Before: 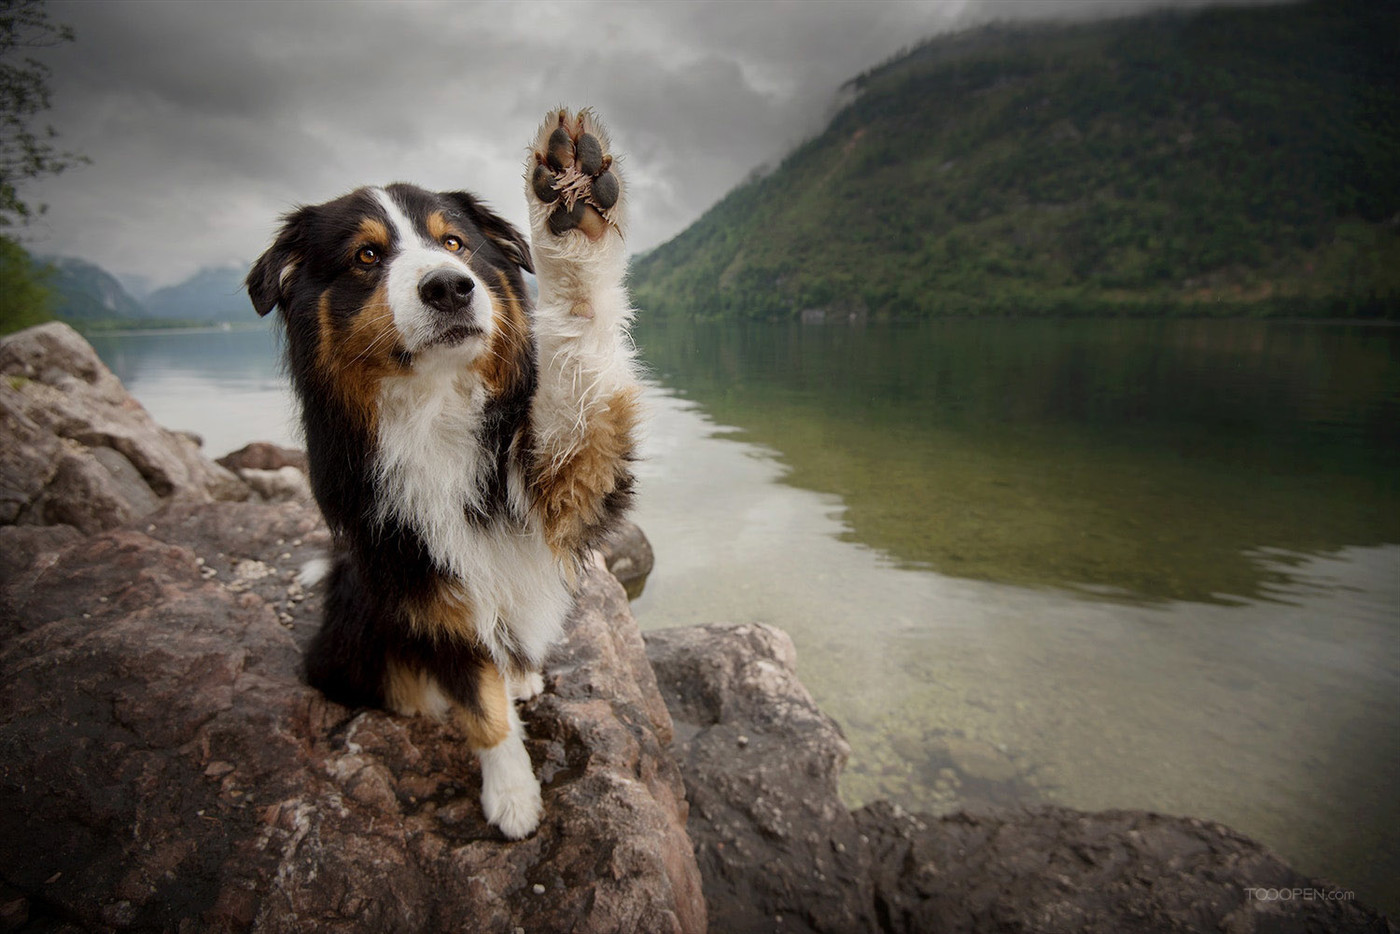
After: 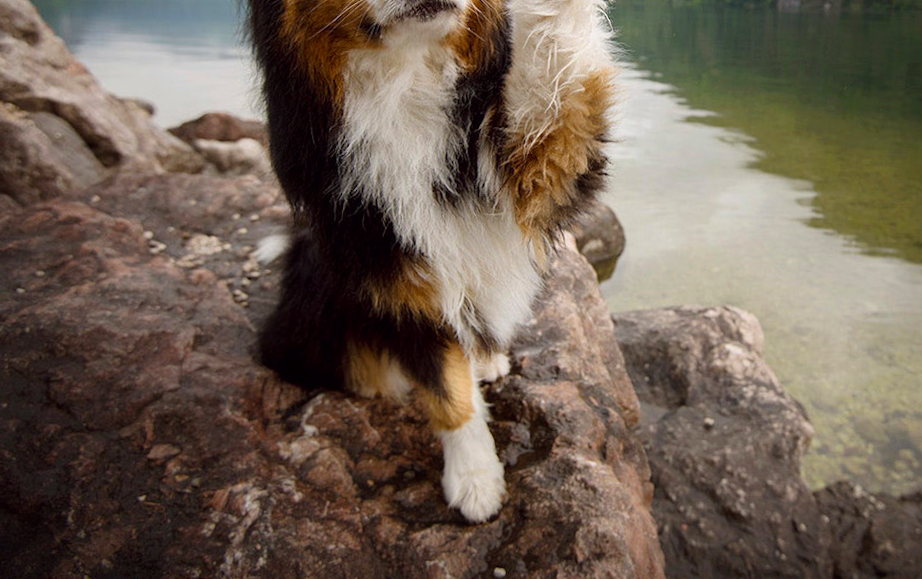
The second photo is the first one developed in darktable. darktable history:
crop and rotate: angle -0.82°, left 3.85%, top 31.828%, right 27.992%
rotate and perspective: rotation 0.679°, lens shift (horizontal) 0.136, crop left 0.009, crop right 0.991, crop top 0.078, crop bottom 0.95
color balance: lift [1, 1.001, 0.999, 1.001], gamma [1, 1.004, 1.007, 0.993], gain [1, 0.991, 0.987, 1.013], contrast 7.5%, contrast fulcrum 10%, output saturation 115%
